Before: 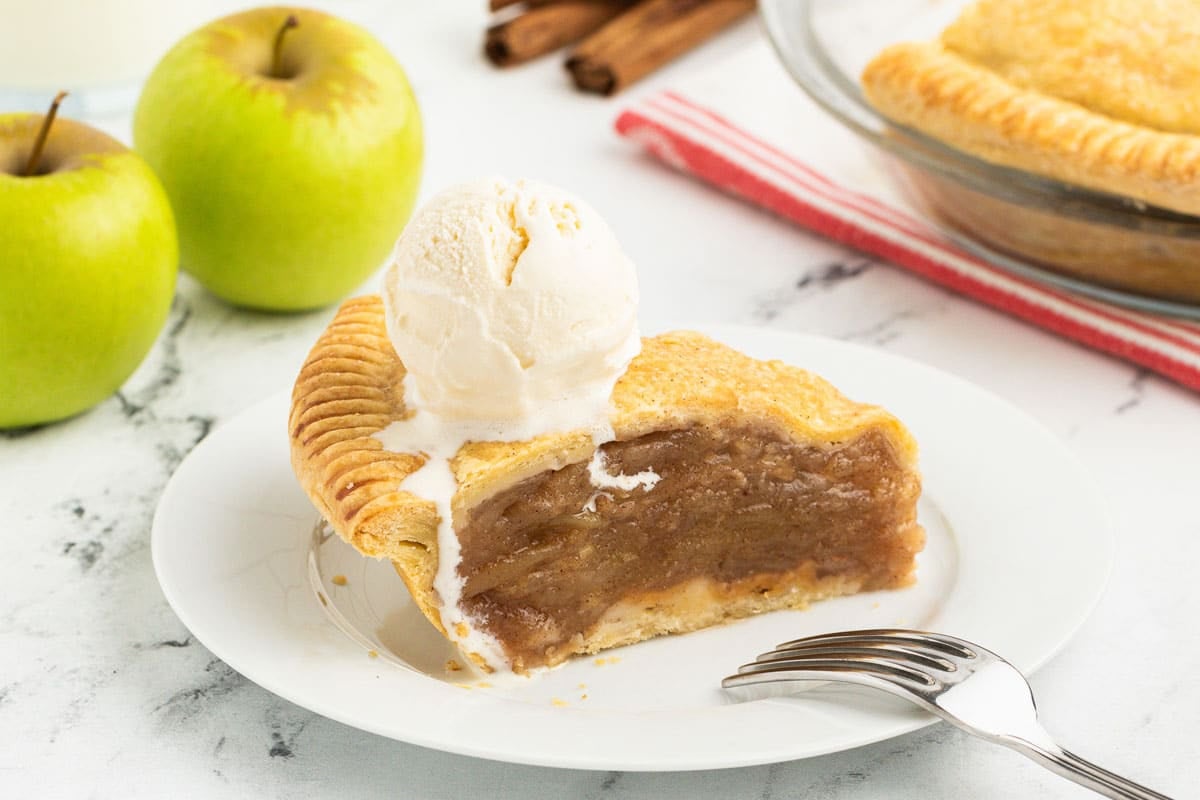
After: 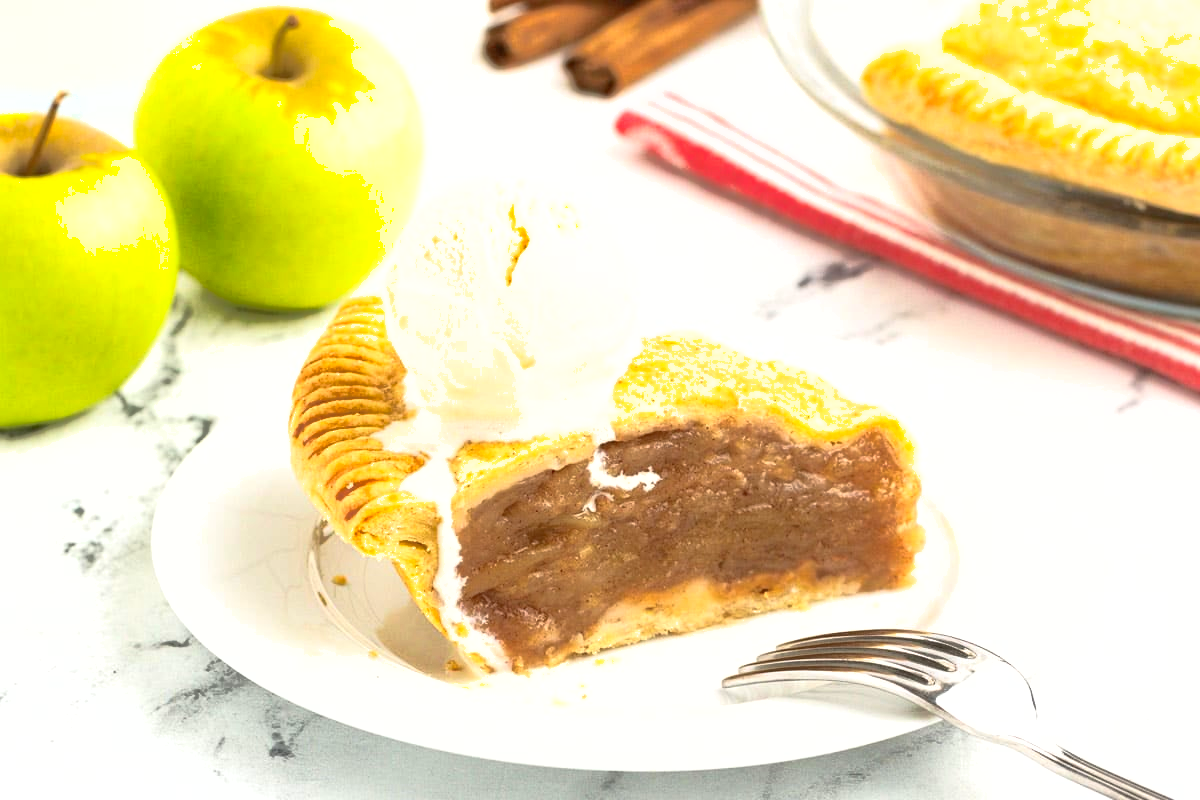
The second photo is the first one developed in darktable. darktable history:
shadows and highlights: on, module defaults
exposure: exposure 0.496 EV, compensate highlight preservation false
contrast brightness saturation: contrast 0.24, brightness 0.09
